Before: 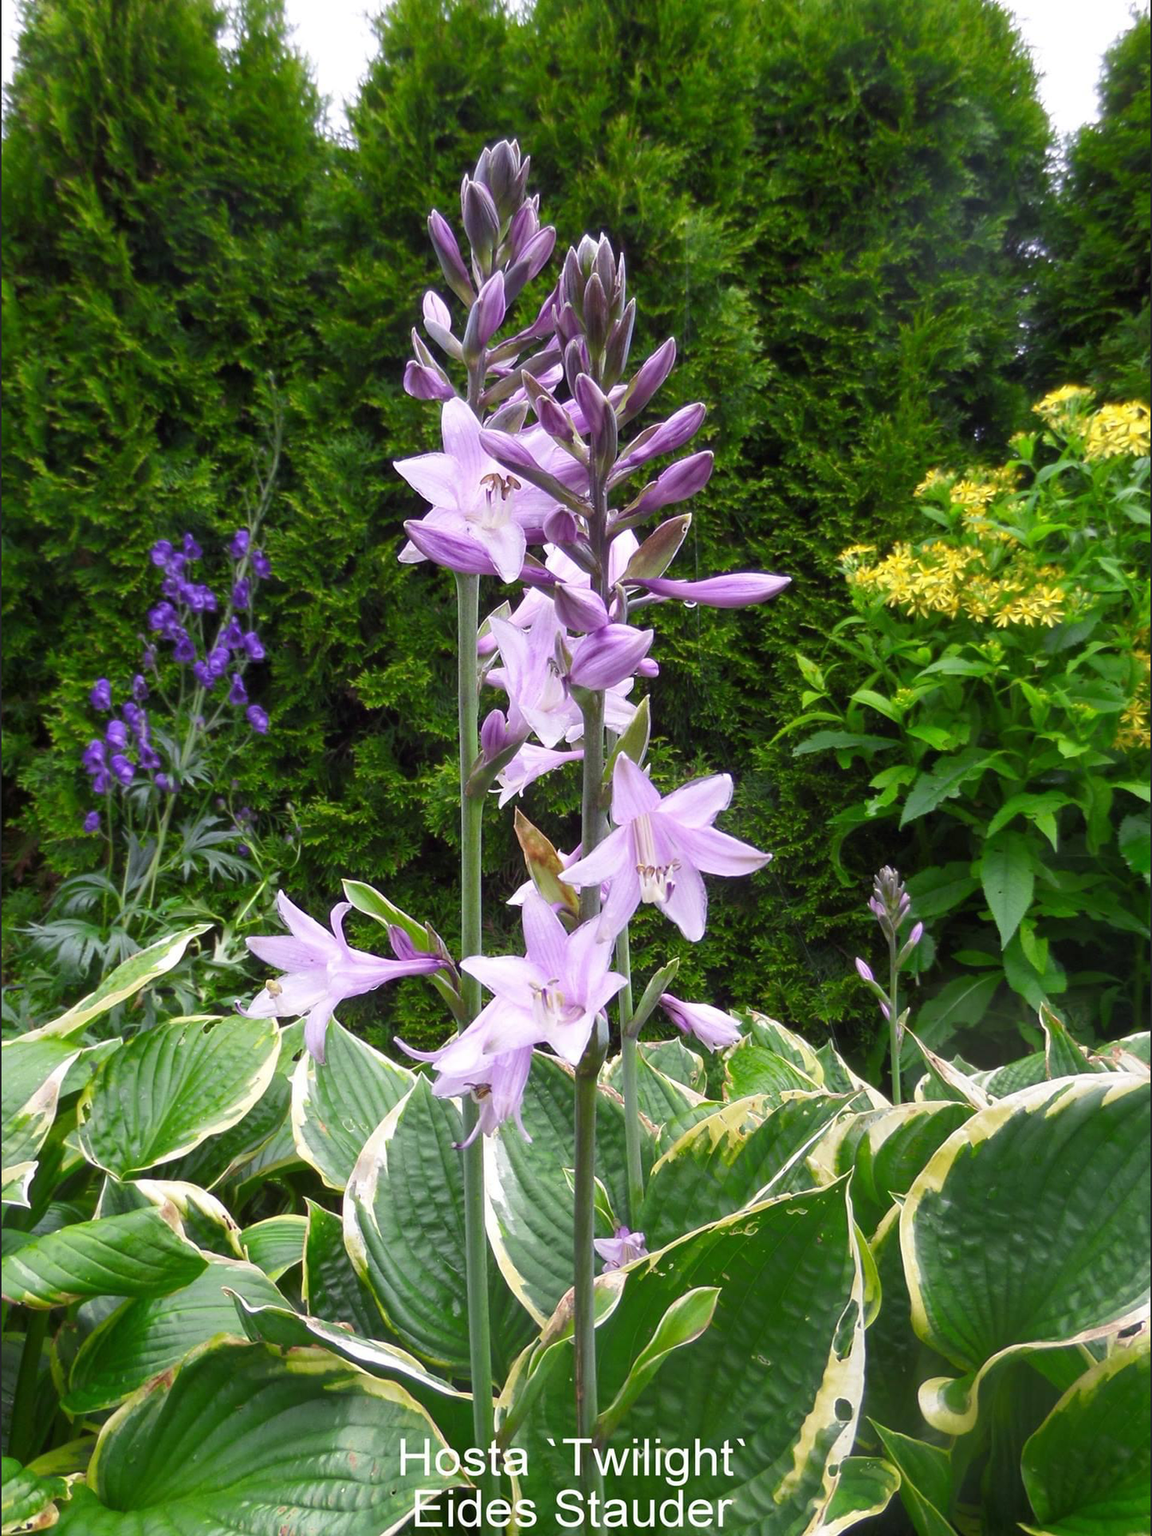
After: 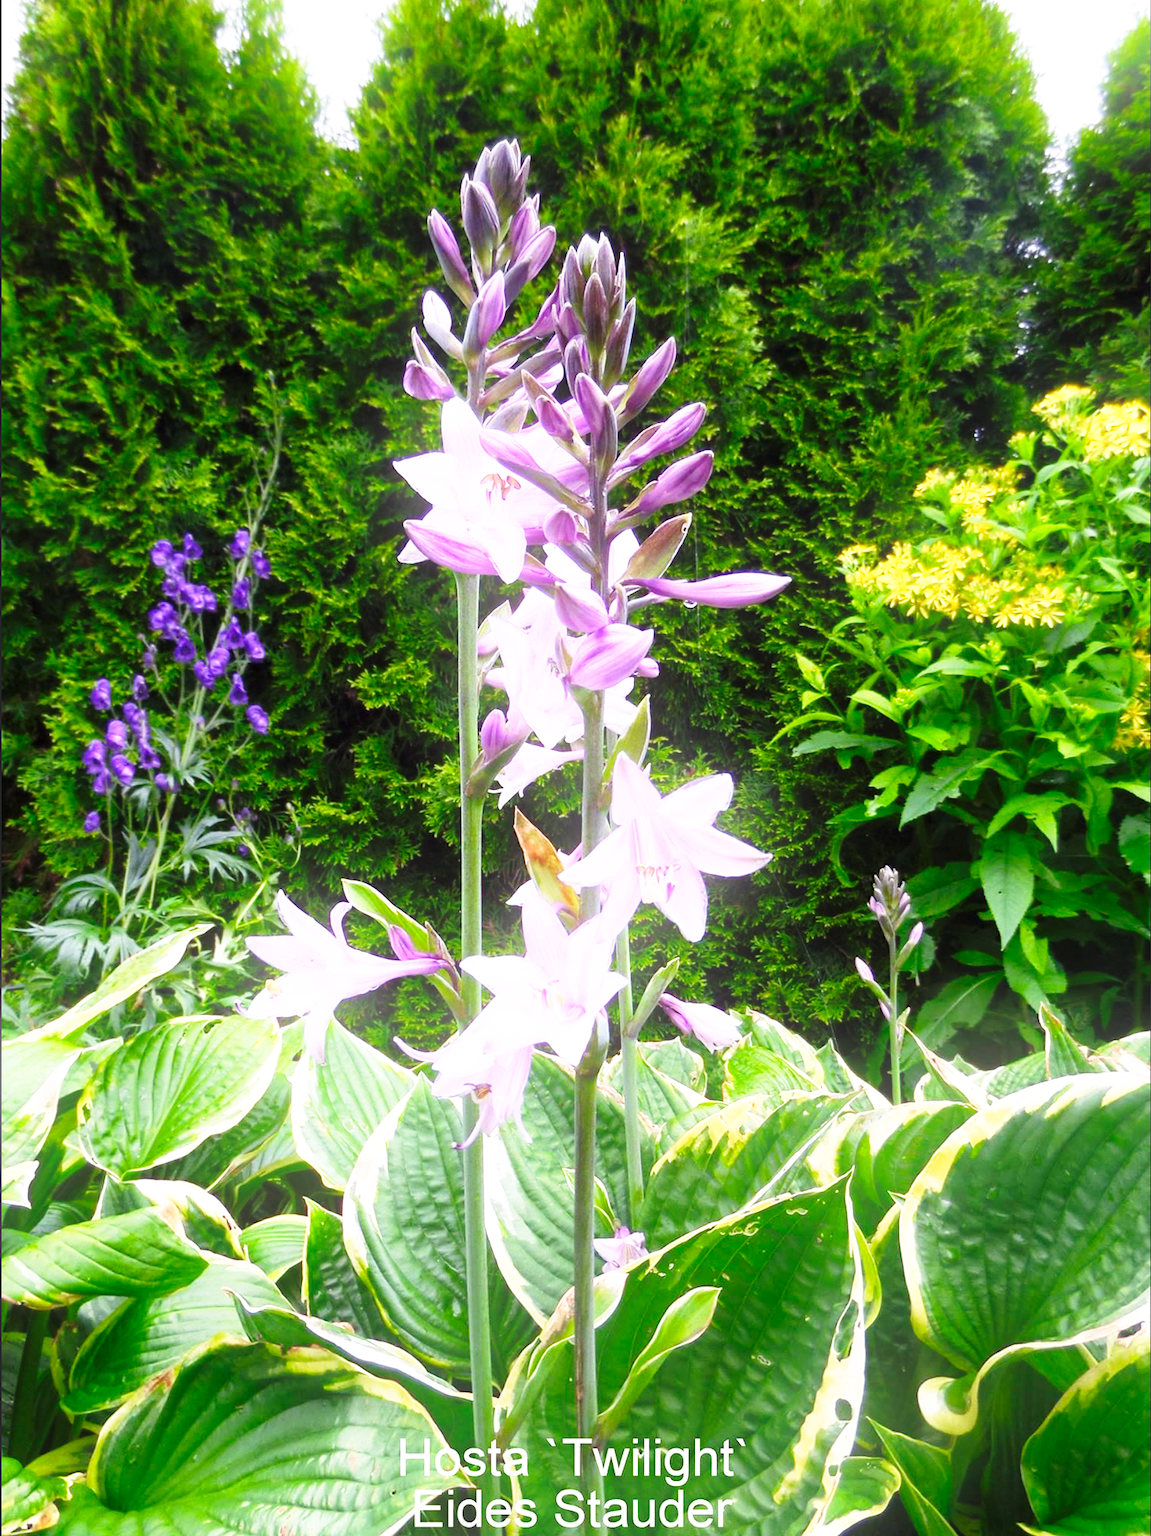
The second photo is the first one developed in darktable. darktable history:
base curve: curves: ch0 [(0, 0) (0.026, 0.03) (0.109, 0.232) (0.351, 0.748) (0.669, 0.968) (1, 1)], preserve colors none
bloom: size 13.65%, threshold 98.39%, strength 4.82%
